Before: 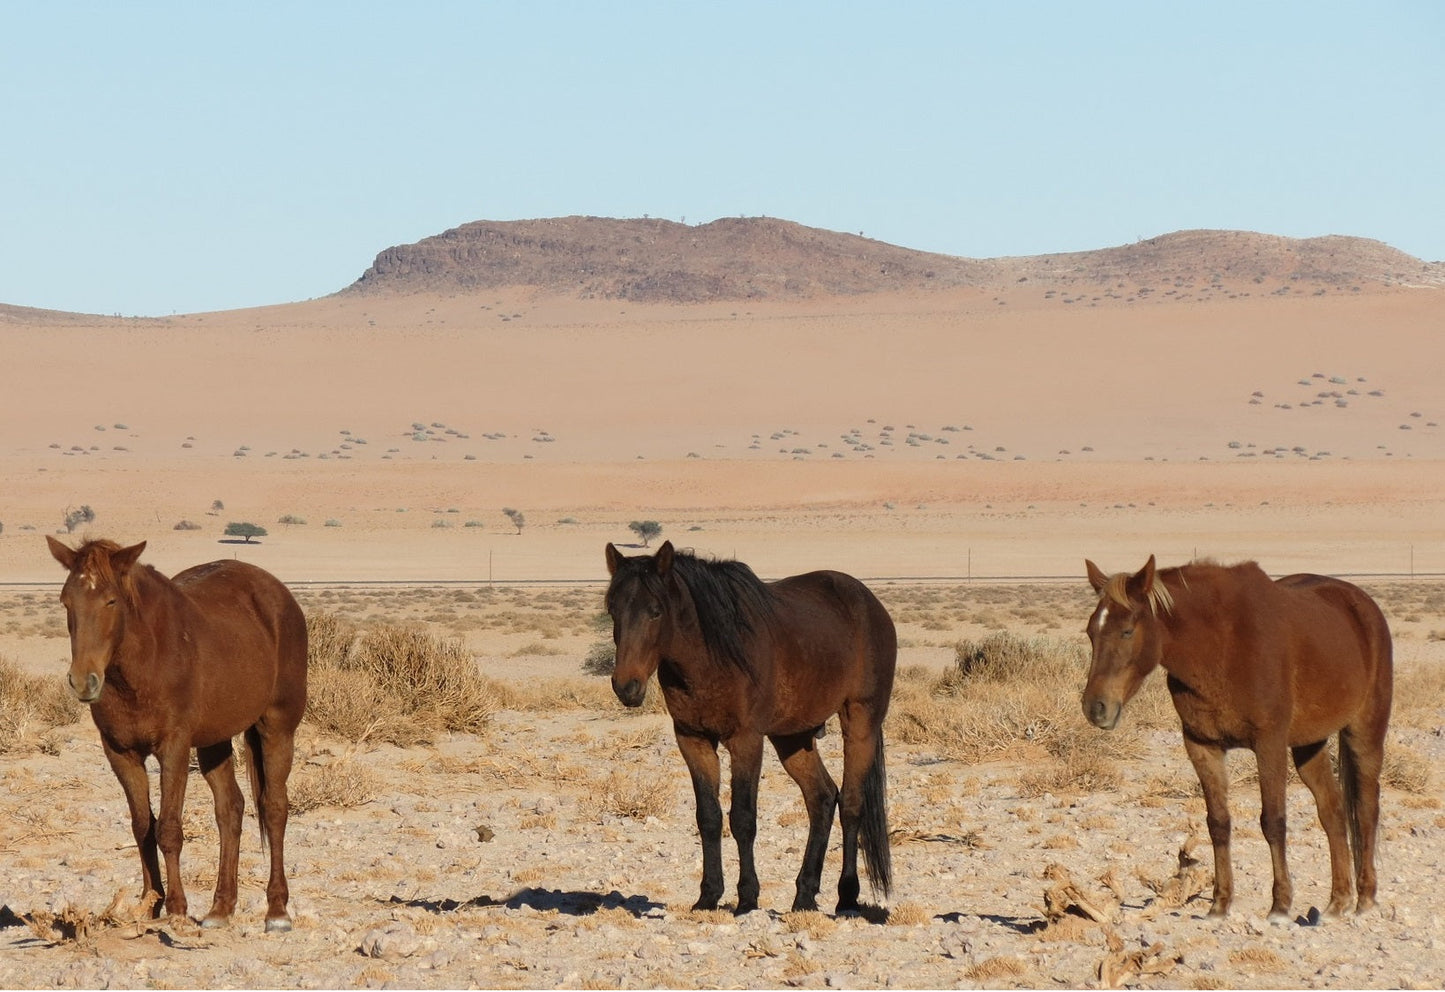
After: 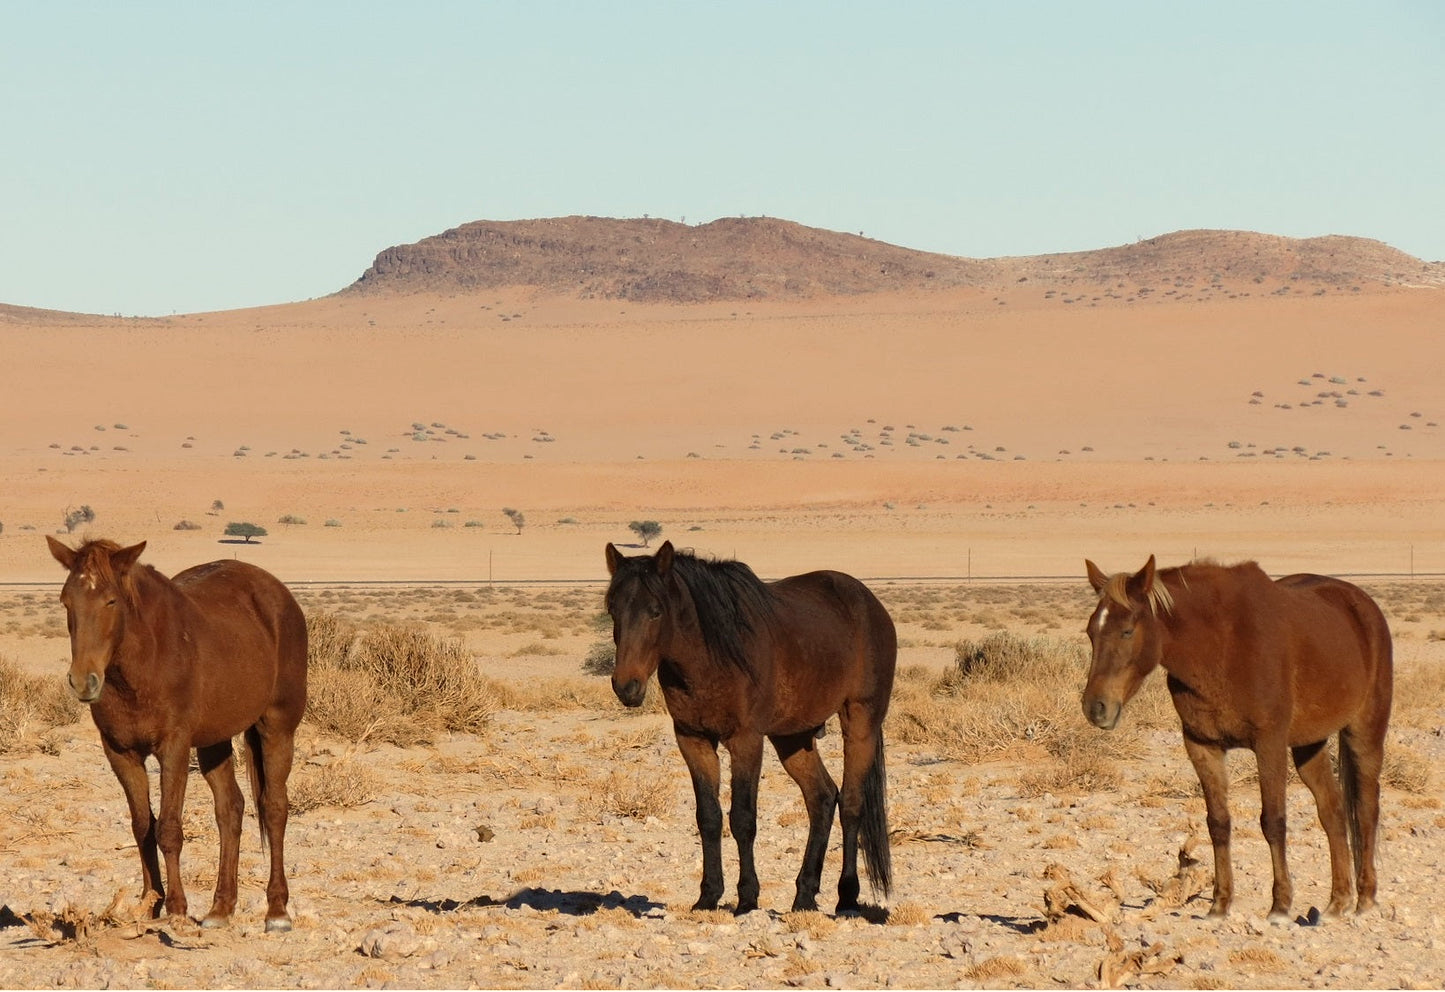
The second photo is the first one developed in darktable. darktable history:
white balance: red 1.045, blue 0.932
haze removal: compatibility mode true, adaptive false
